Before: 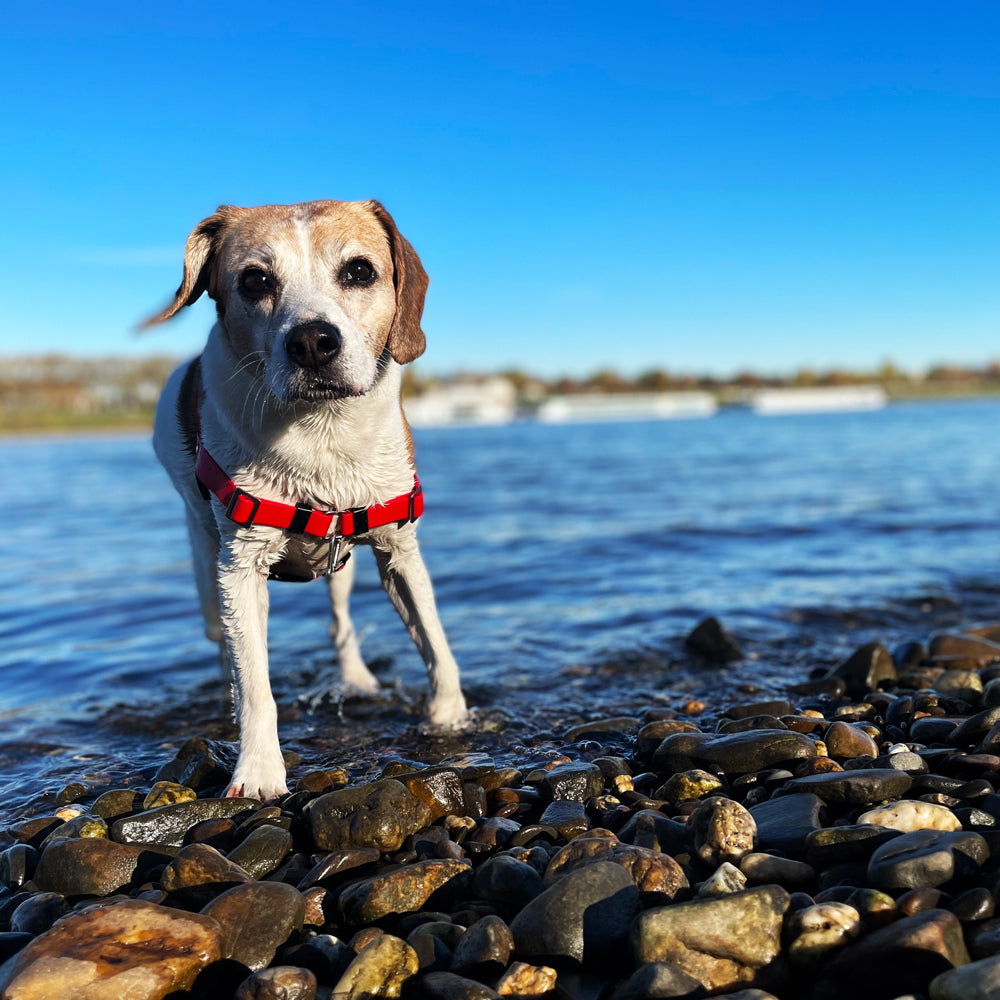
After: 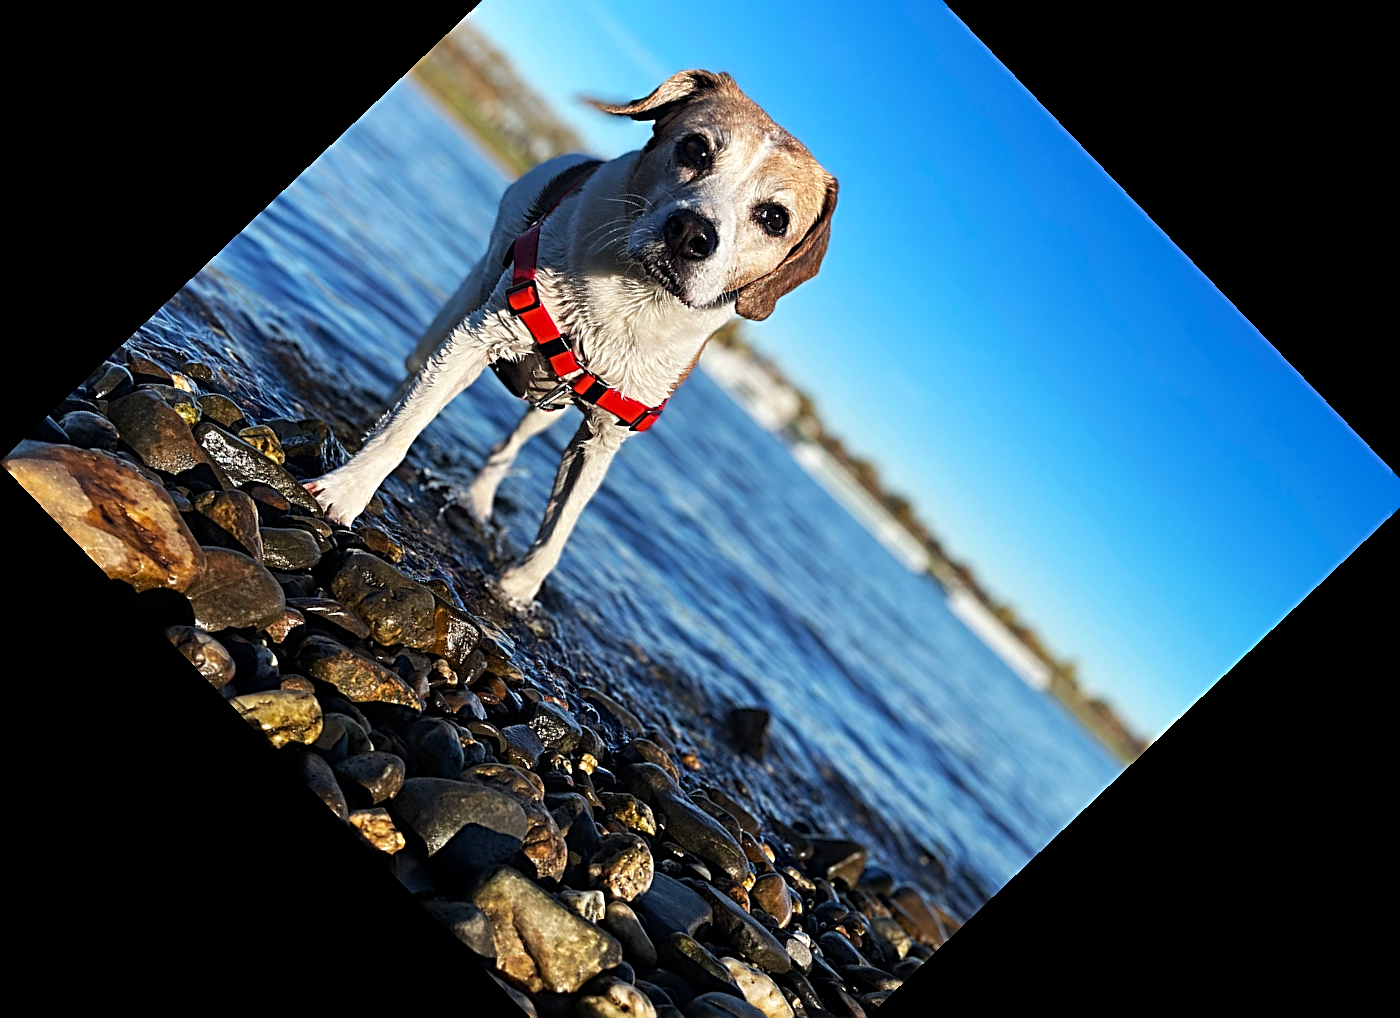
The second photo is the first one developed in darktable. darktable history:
crop and rotate: angle -46.26°, top 16.234%, right 0.912%, bottom 11.704%
sharpen: radius 2.817, amount 0.715
